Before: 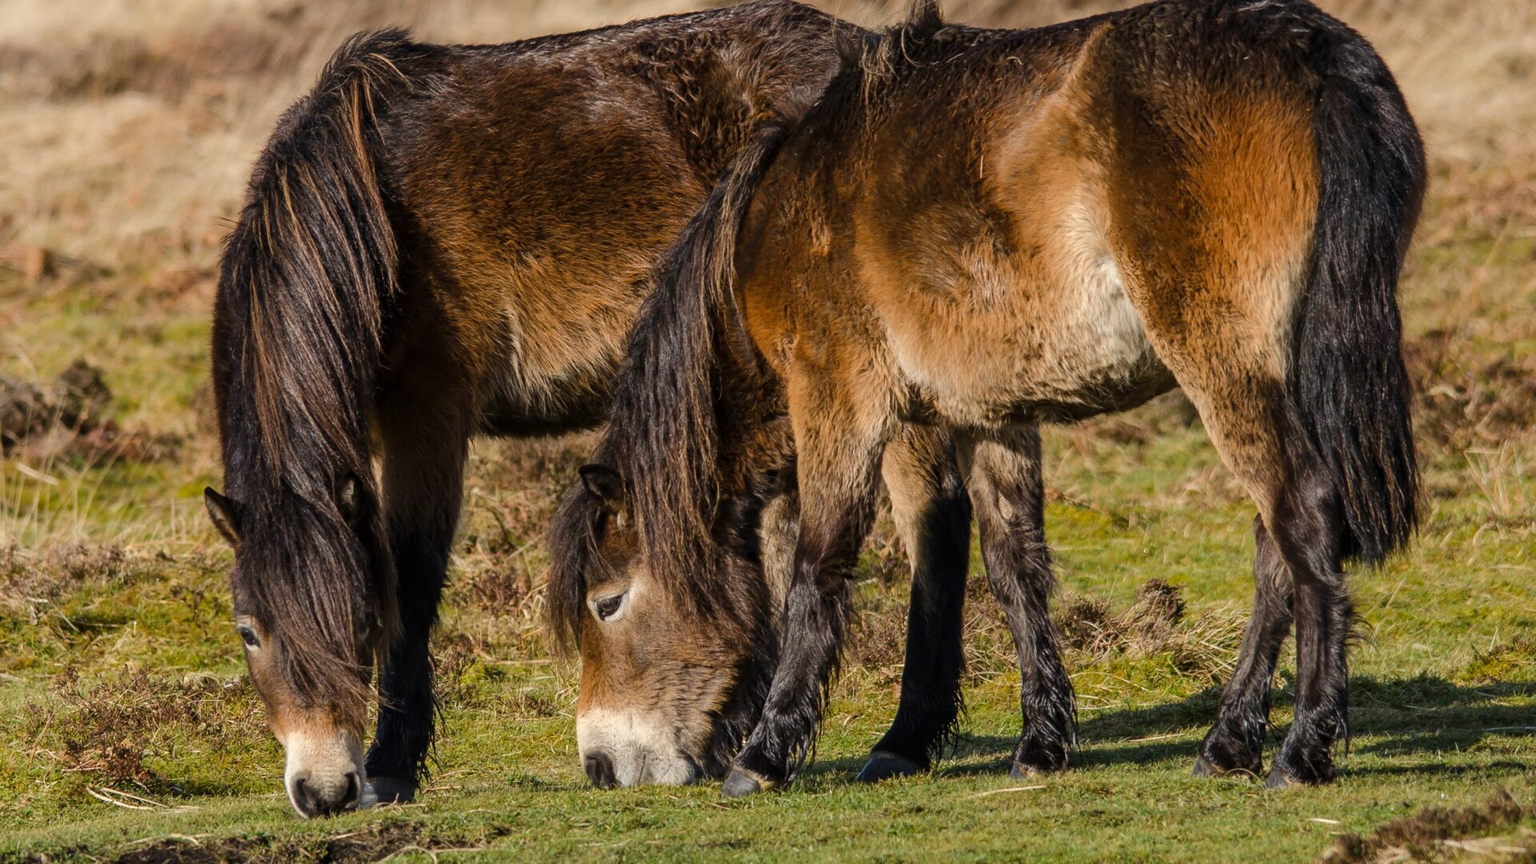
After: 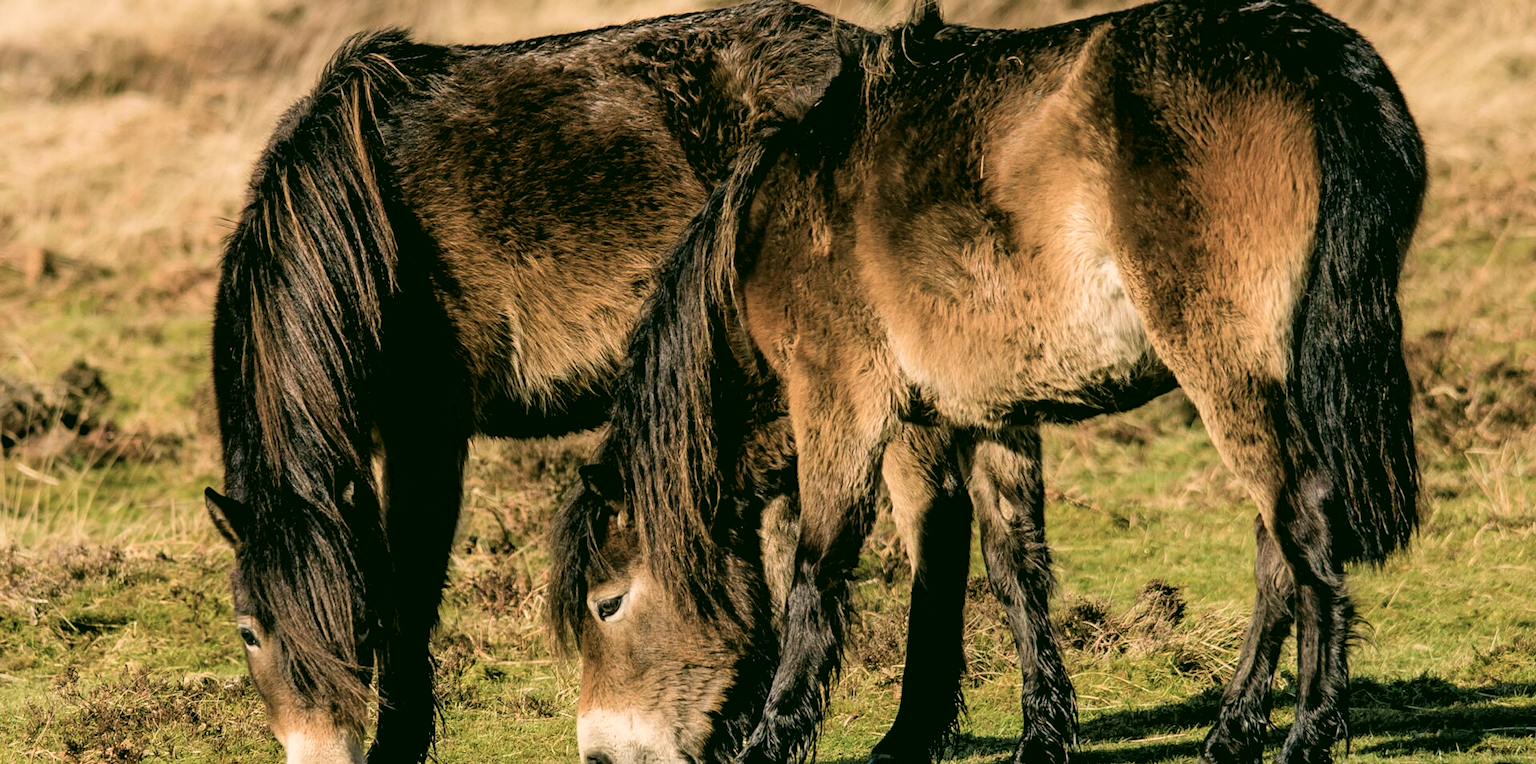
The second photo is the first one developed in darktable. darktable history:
color balance rgb: perceptual saturation grading › global saturation -27.779%, contrast -20.627%
filmic rgb: black relative exposure -3.64 EV, white relative exposure 2.44 EV, hardness 3.27
velvia: strength 56.17%
crop and rotate: top 0%, bottom 11.49%
exposure: exposure 0.365 EV, compensate highlight preservation false
color correction: highlights a* 4.31, highlights b* 4.98, shadows a* -8.21, shadows b* 4.55
